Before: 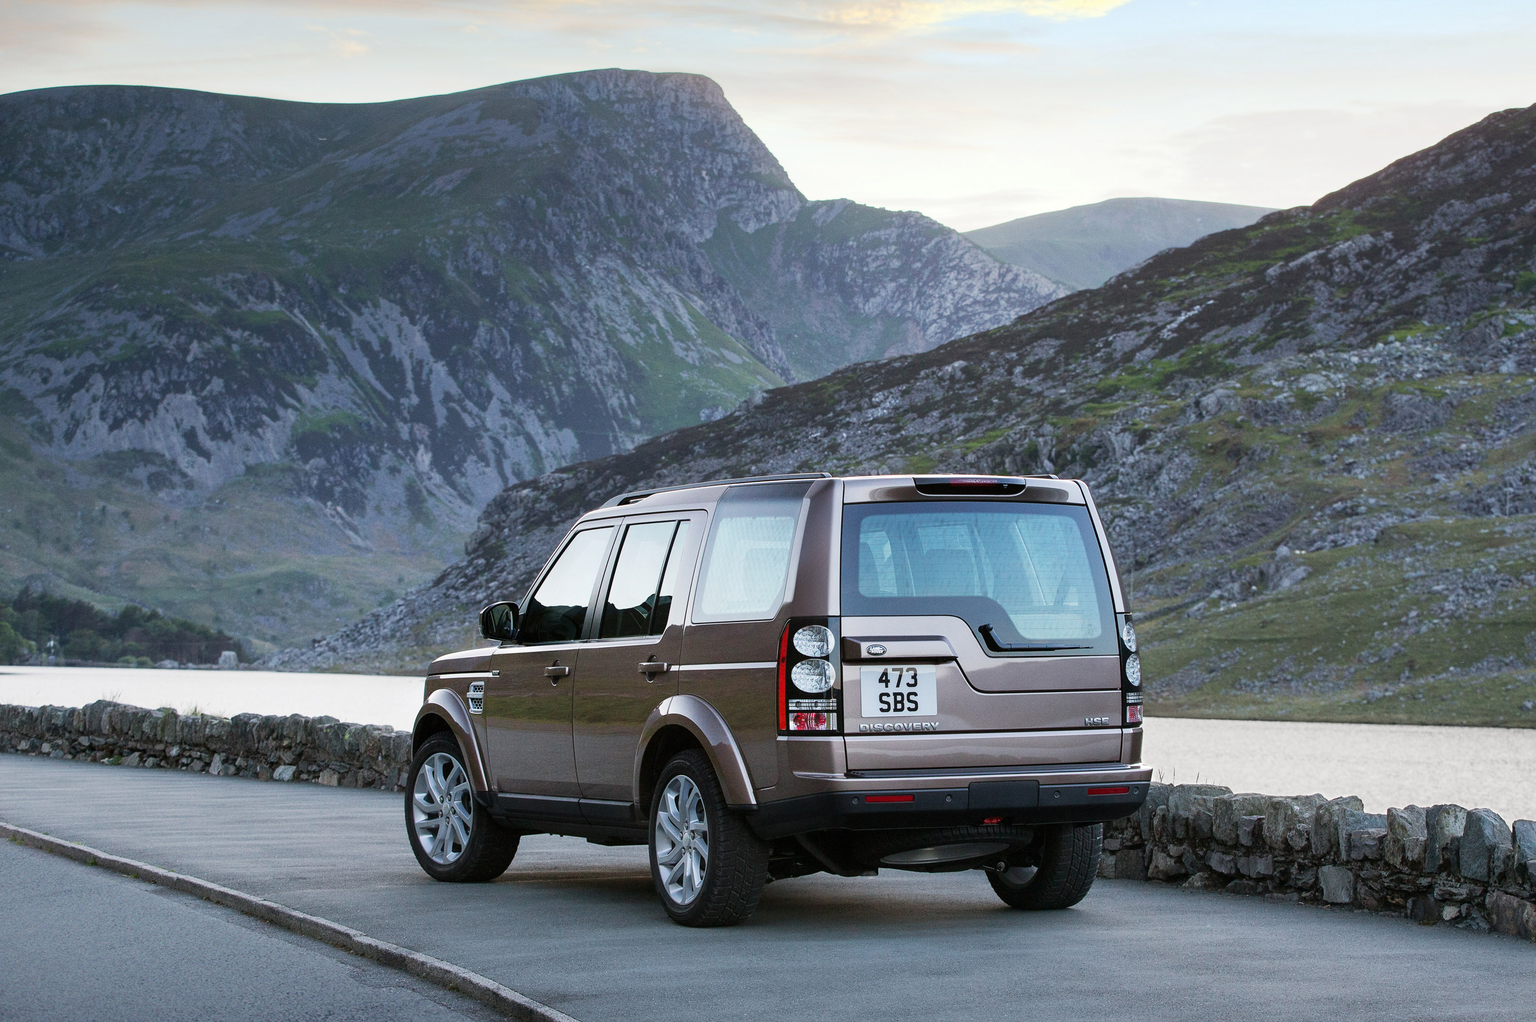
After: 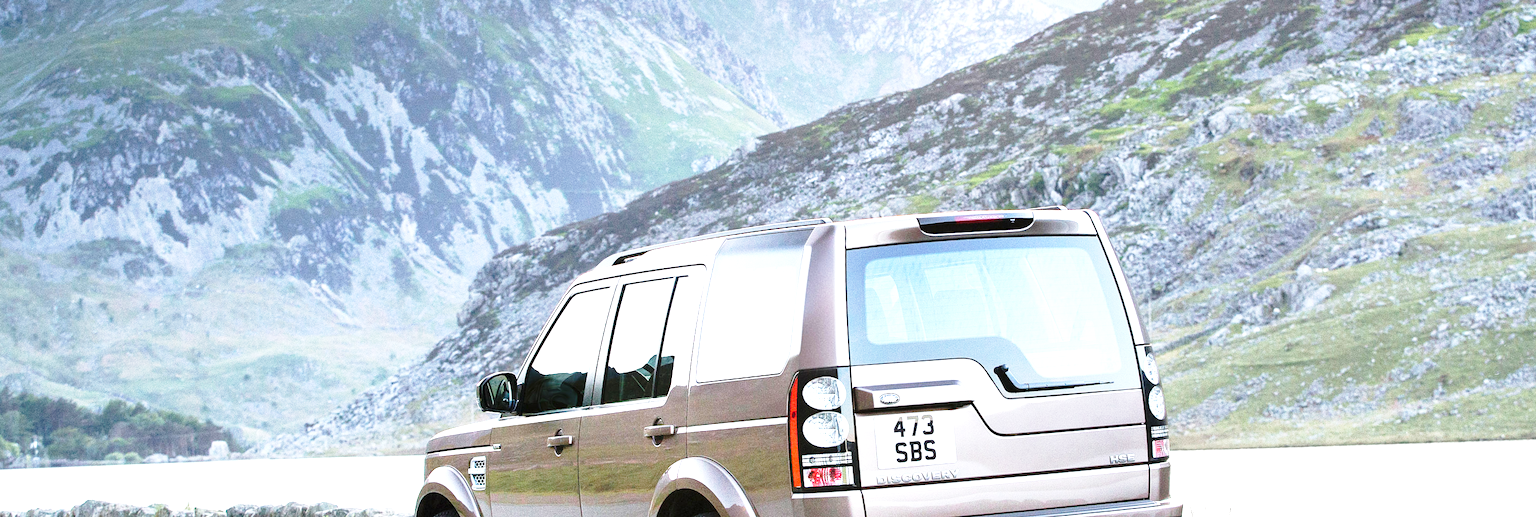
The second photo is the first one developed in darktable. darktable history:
crop and rotate: top 23.043%, bottom 23.437%
rotate and perspective: rotation -3.52°, crop left 0.036, crop right 0.964, crop top 0.081, crop bottom 0.919
base curve: curves: ch0 [(0, 0) (0.028, 0.03) (0.121, 0.232) (0.46, 0.748) (0.859, 0.968) (1, 1)], preserve colors none
exposure: black level correction 0, exposure 1.5 EV, compensate exposure bias true, compensate highlight preservation false
